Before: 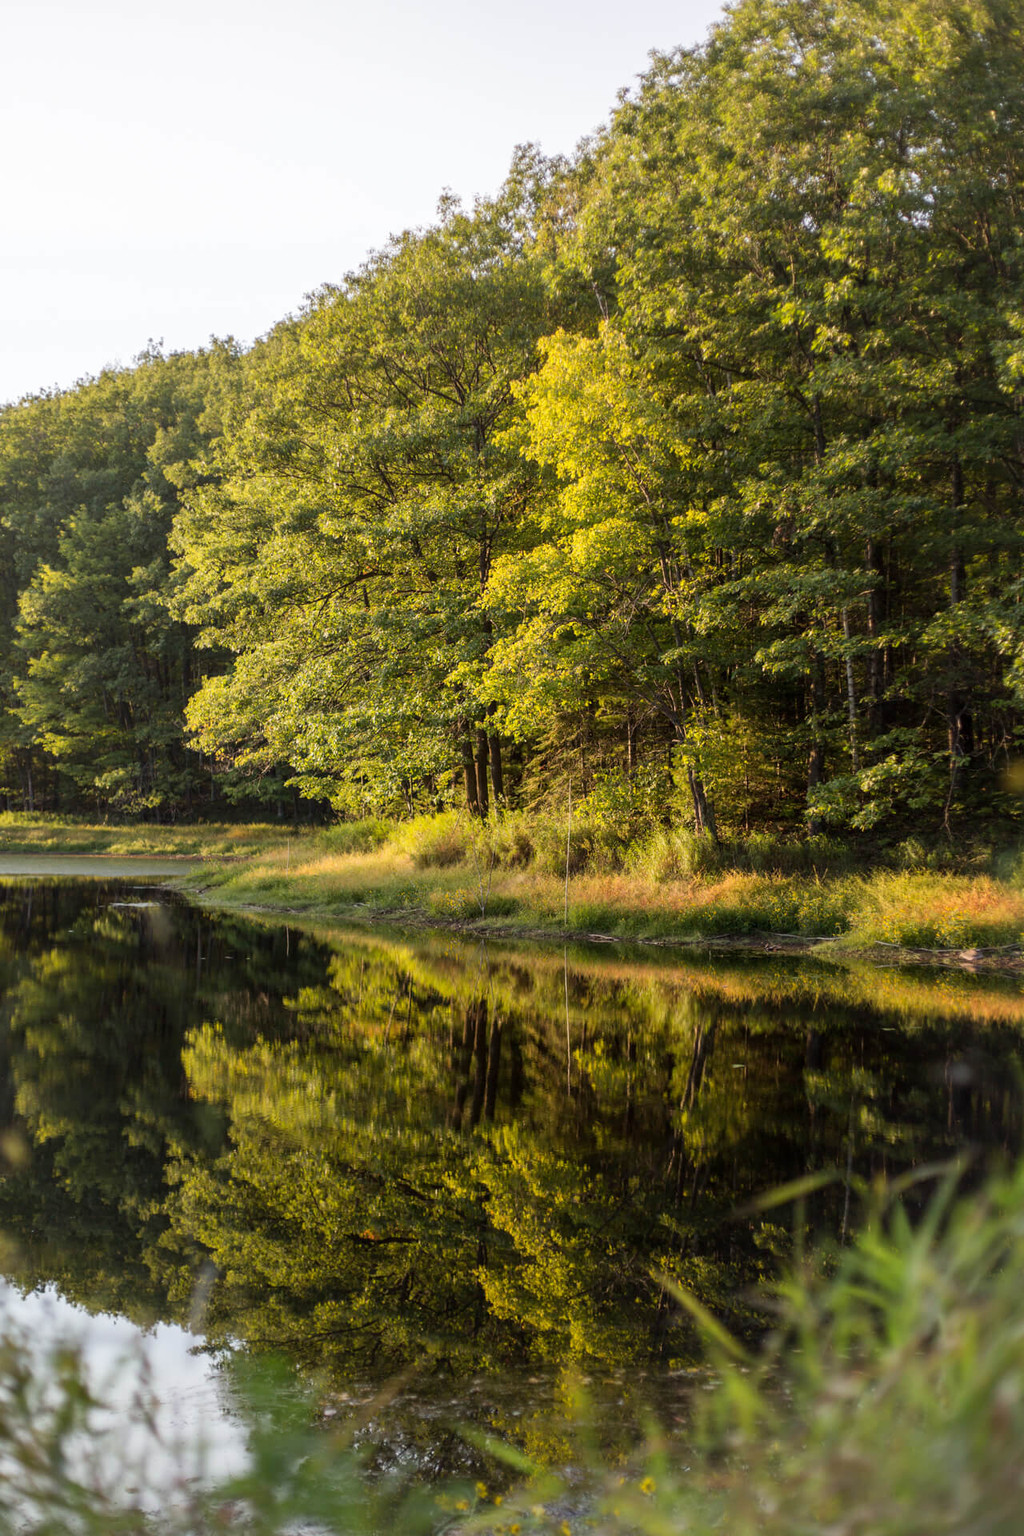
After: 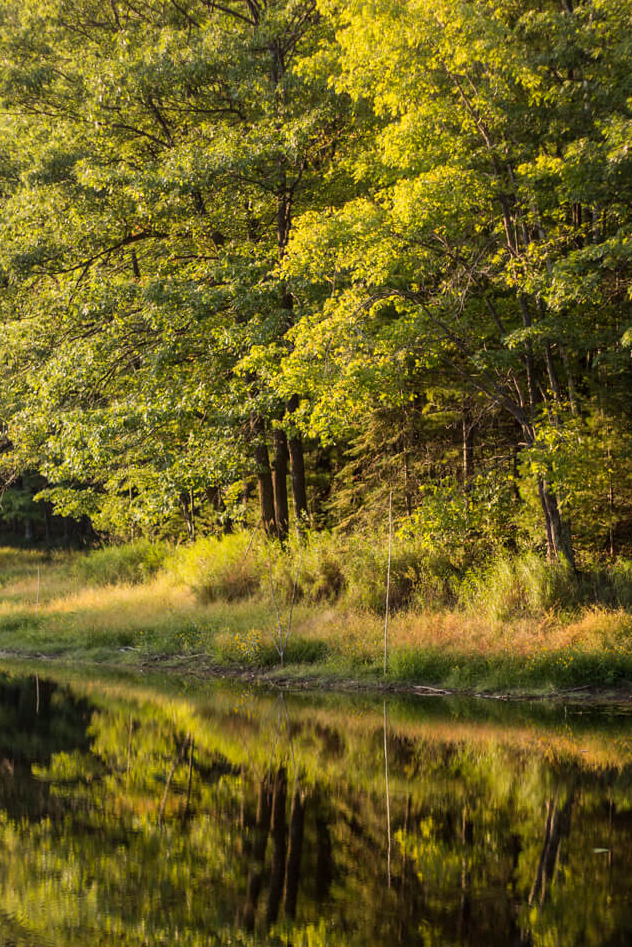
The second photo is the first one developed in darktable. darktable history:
crop: left 25.181%, top 25.109%, right 25.39%, bottom 25.523%
